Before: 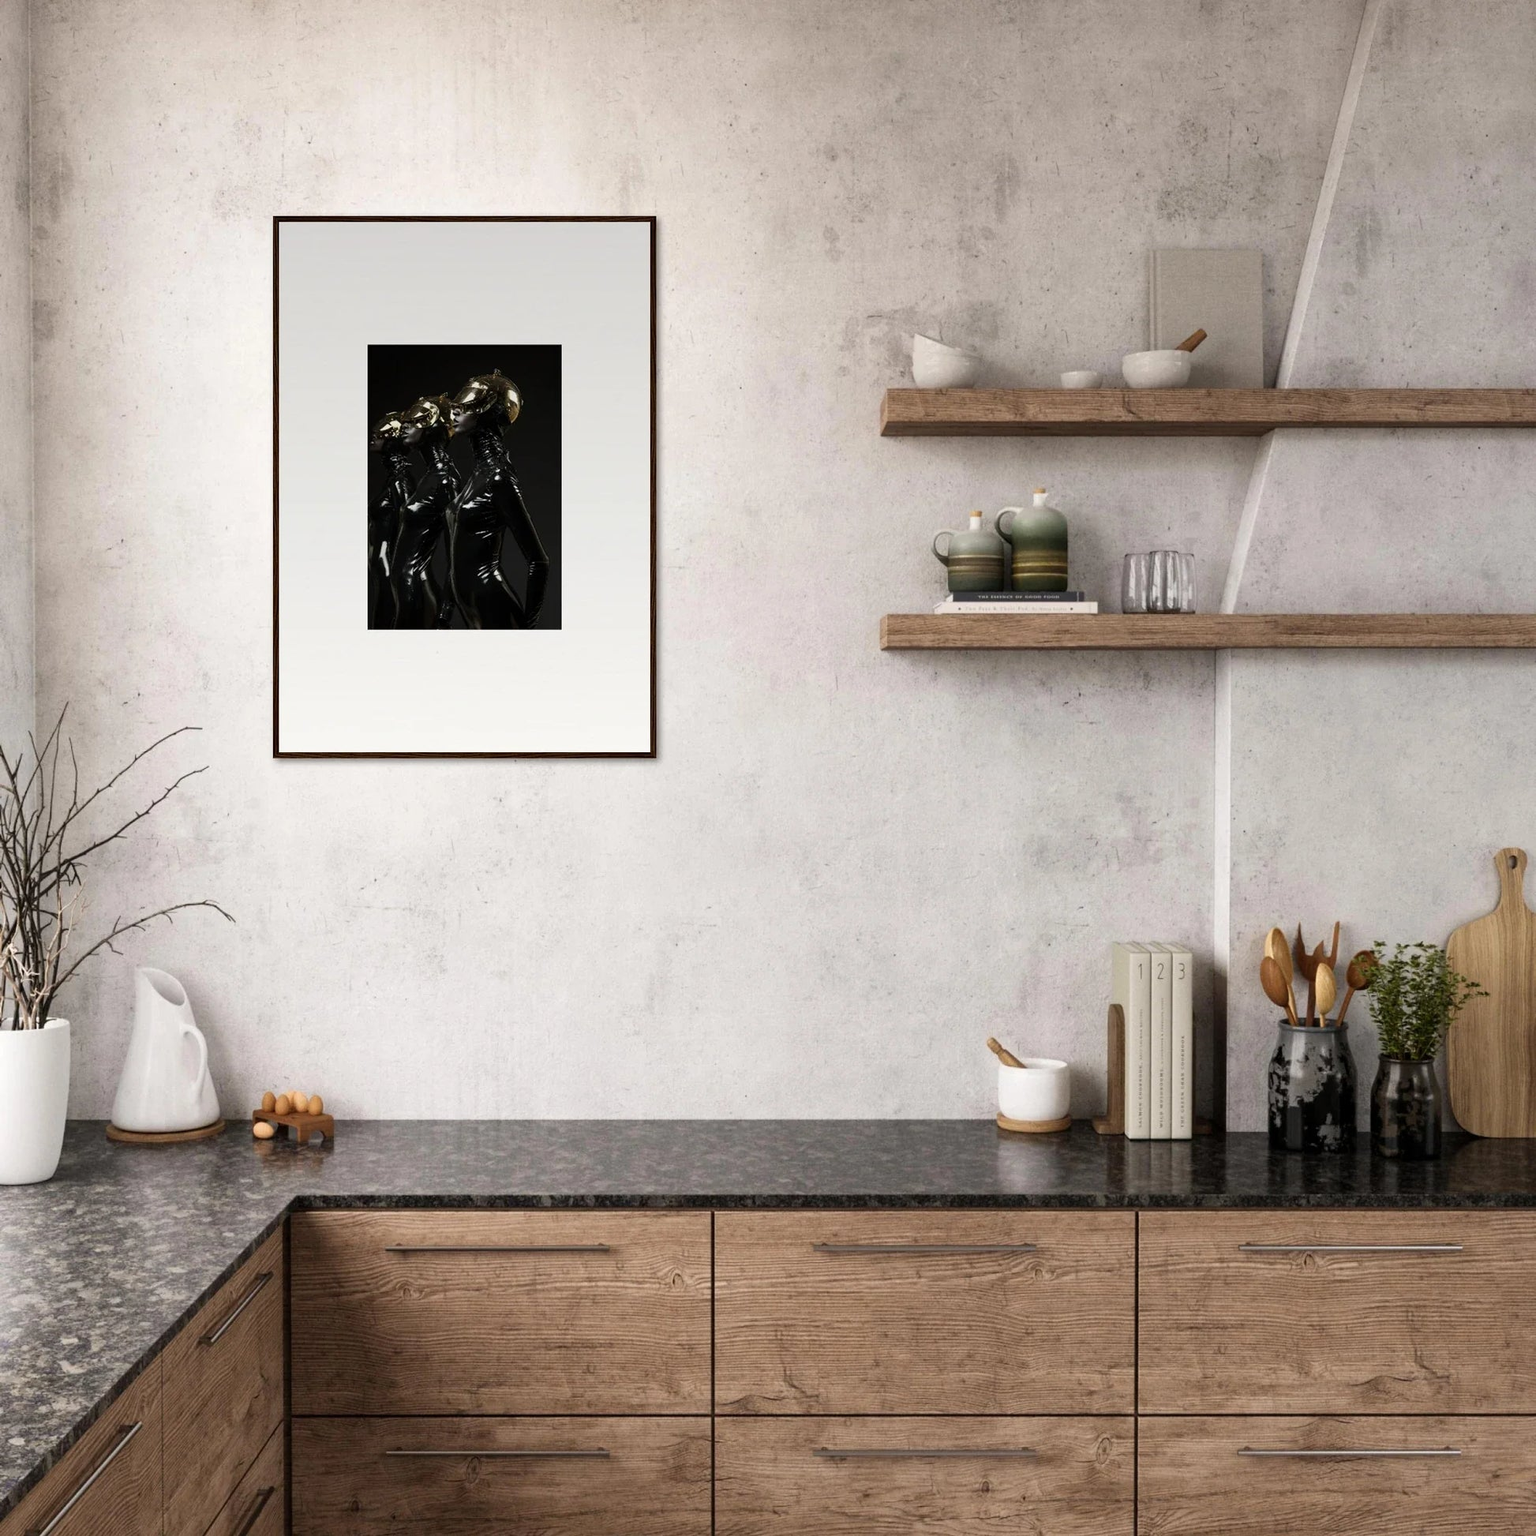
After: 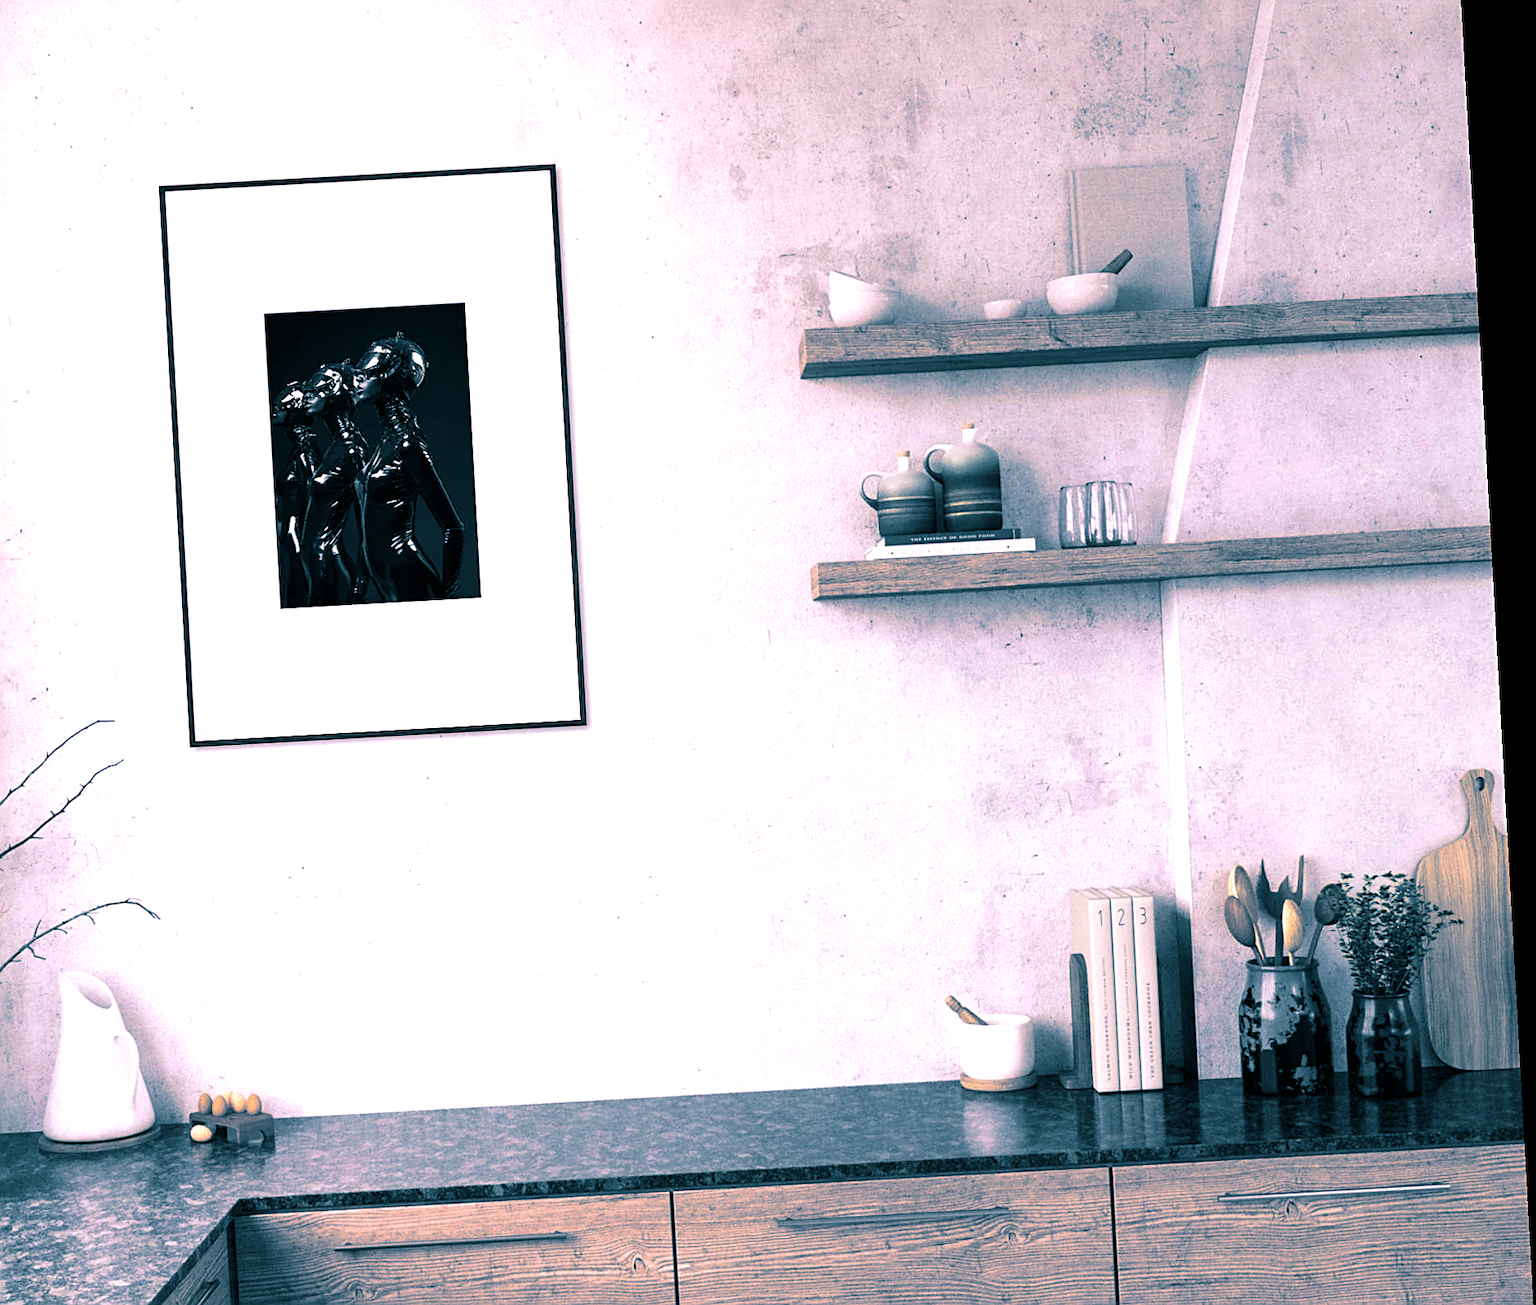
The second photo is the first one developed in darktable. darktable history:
exposure: exposure 0.64 EV, compensate highlight preservation false
crop: left 8.155%, top 6.611%, bottom 15.385%
sharpen: on, module defaults
tone equalizer: on, module defaults
rotate and perspective: rotation -3.18°, automatic cropping off
split-toning: shadows › hue 212.4°, balance -70
white balance: red 1.066, blue 1.119
